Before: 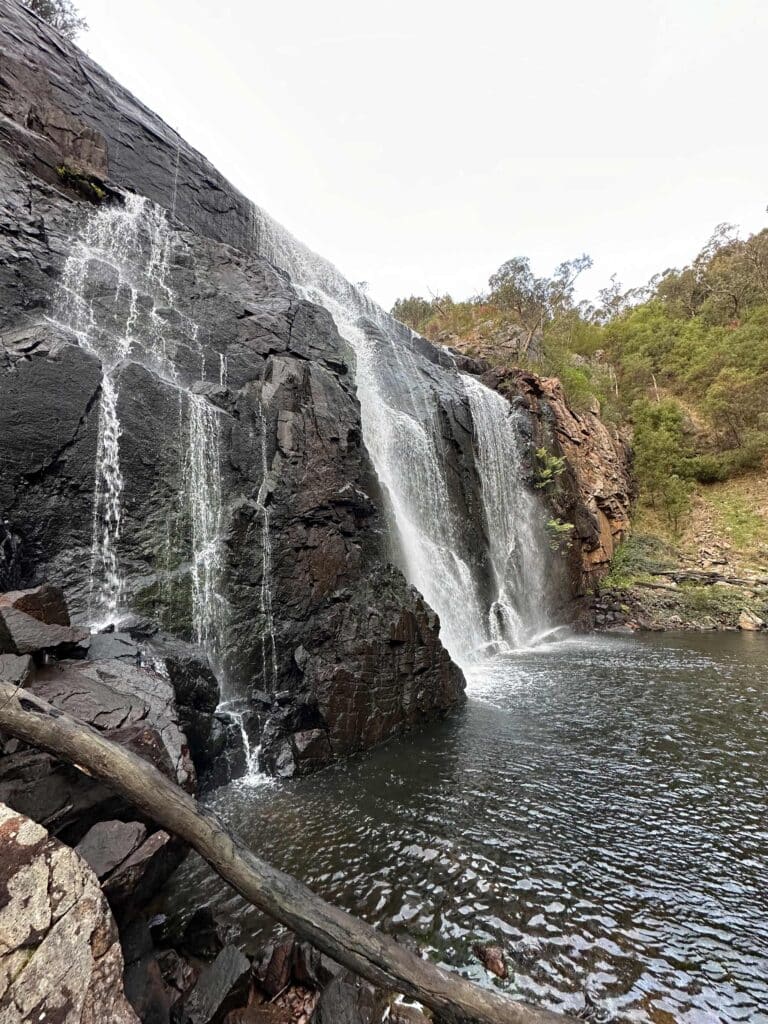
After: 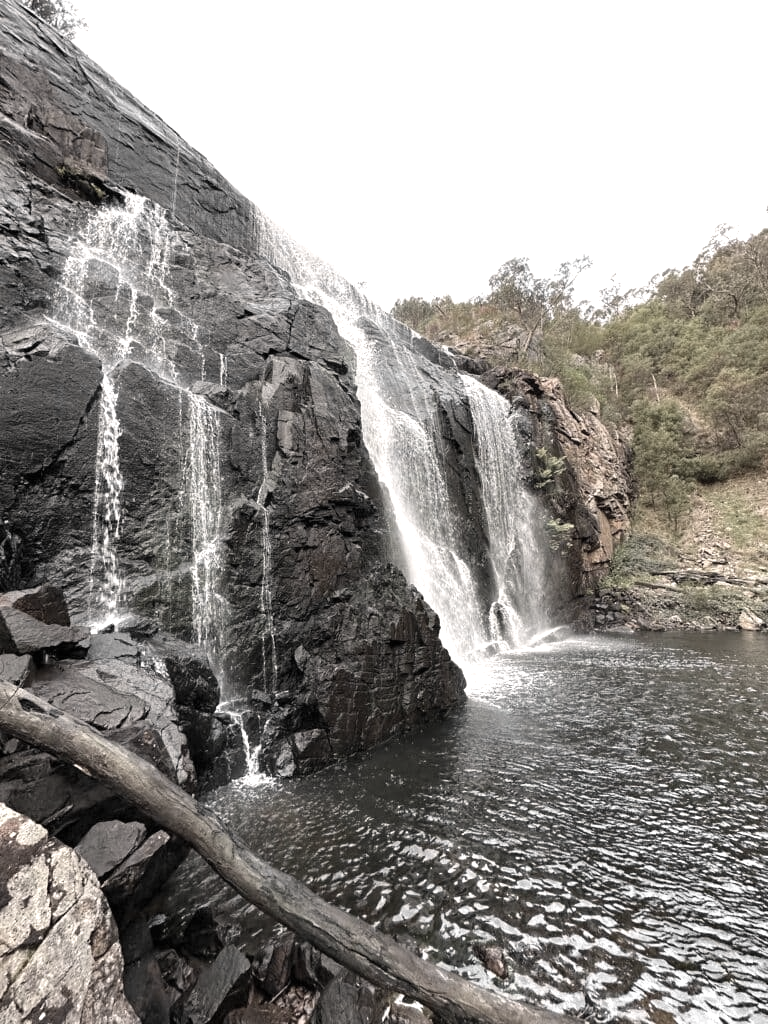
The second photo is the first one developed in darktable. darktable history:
color correction: highlights a* 3.84, highlights b* 5.07
color zones: curves: ch0 [(0, 0.613) (0.01, 0.613) (0.245, 0.448) (0.498, 0.529) (0.642, 0.665) (0.879, 0.777) (0.99, 0.613)]; ch1 [(0, 0.035) (0.121, 0.189) (0.259, 0.197) (0.415, 0.061) (0.589, 0.022) (0.732, 0.022) (0.857, 0.026) (0.991, 0.053)]
exposure: black level correction 0, exposure 0.5 EV, compensate exposure bias true, compensate highlight preservation false
contrast brightness saturation: saturation -0.05
